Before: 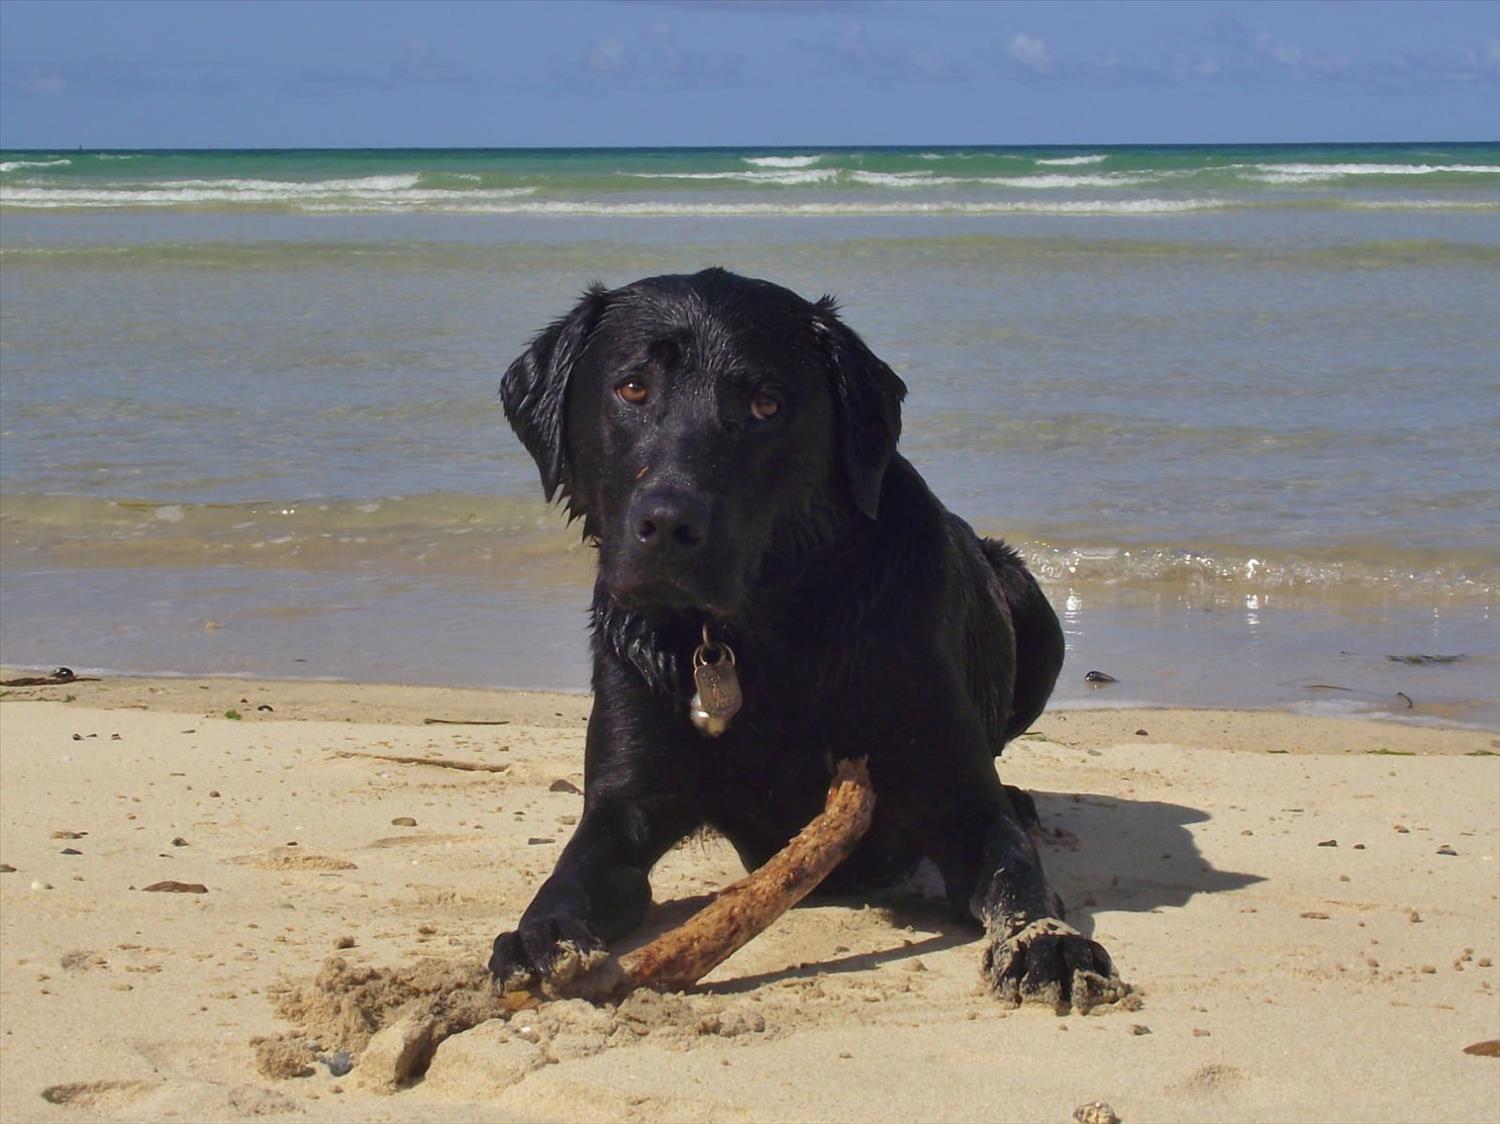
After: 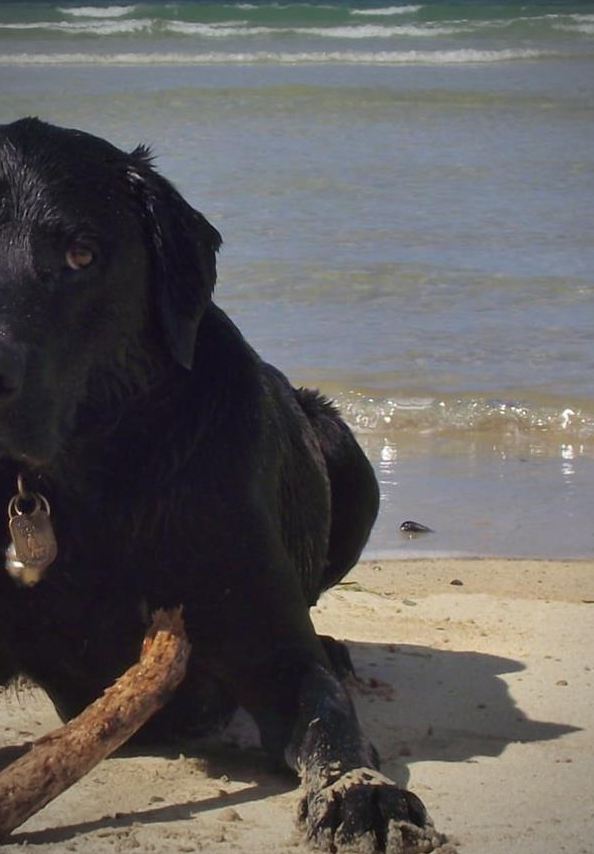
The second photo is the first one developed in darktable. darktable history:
vignetting: fall-off start 71.74%
crop: left 45.721%, top 13.393%, right 14.118%, bottom 10.01%
exposure: compensate highlight preservation false
